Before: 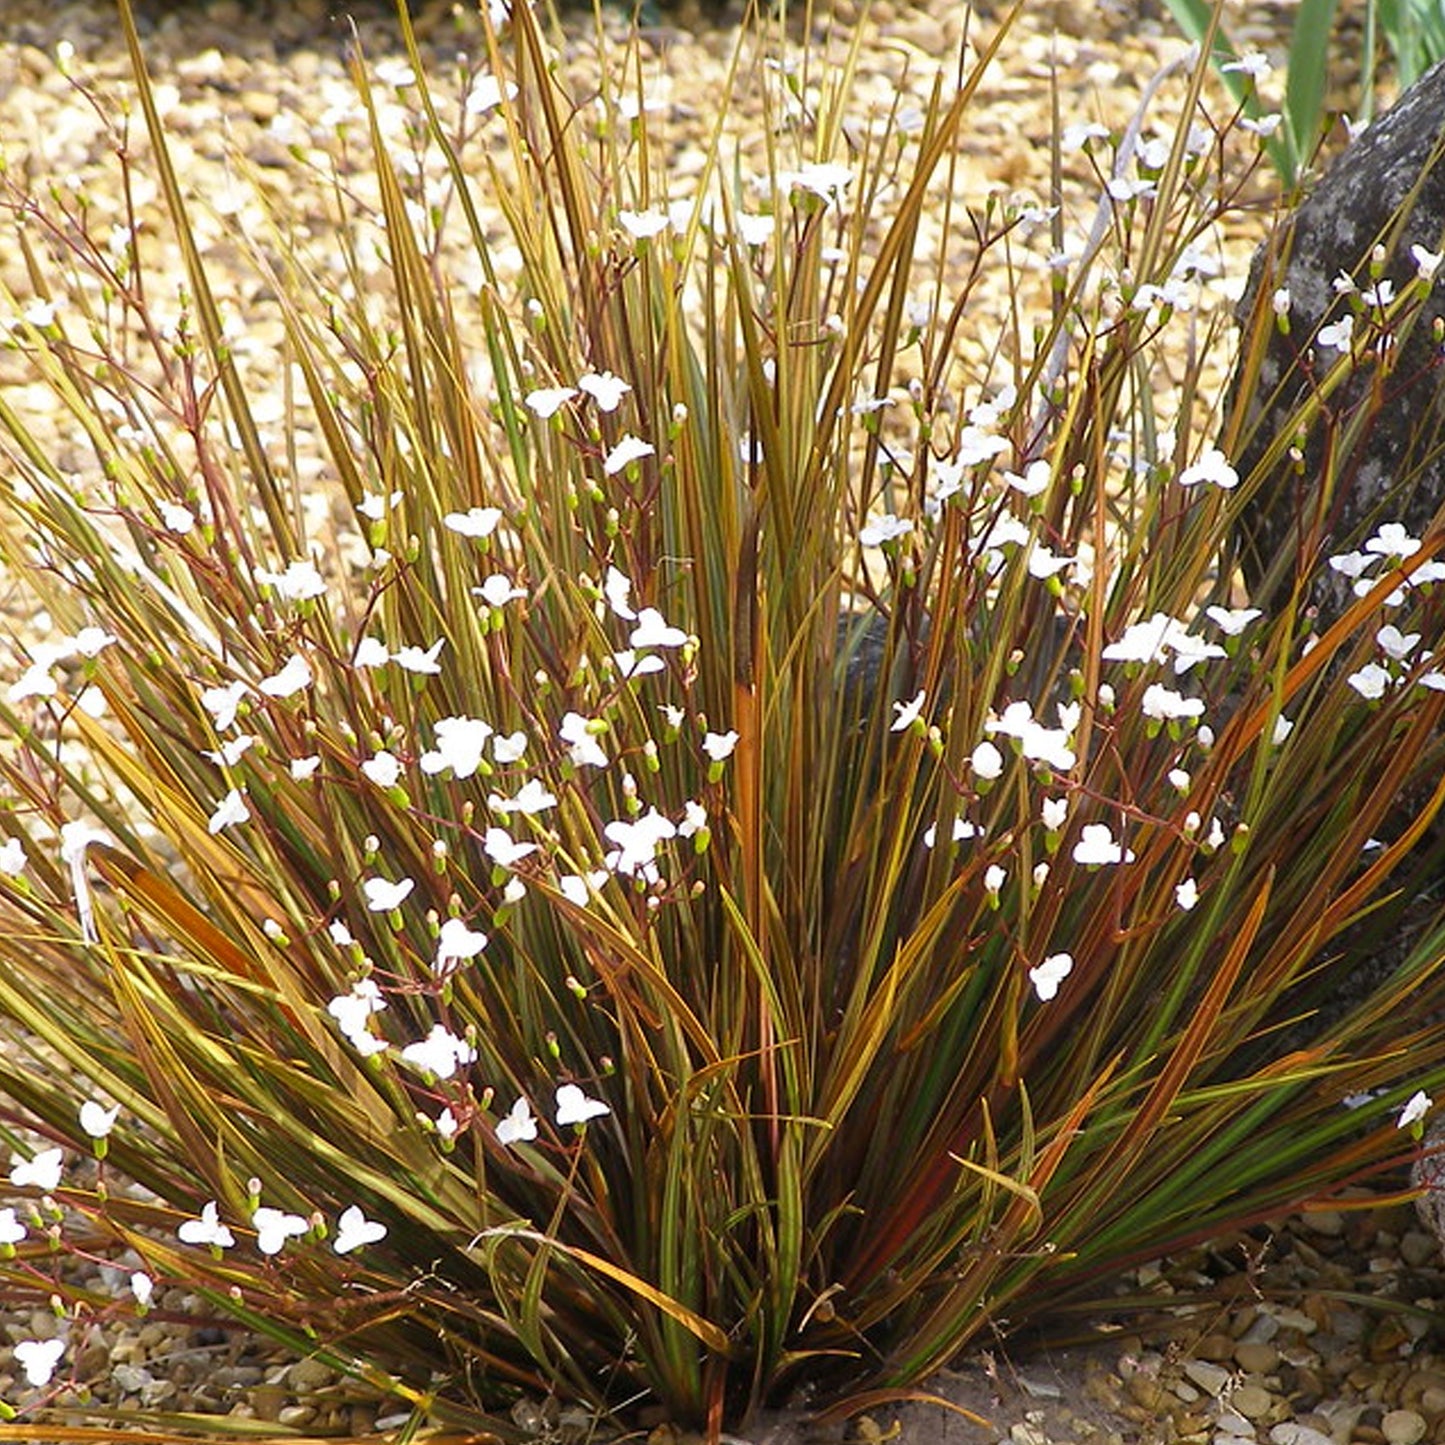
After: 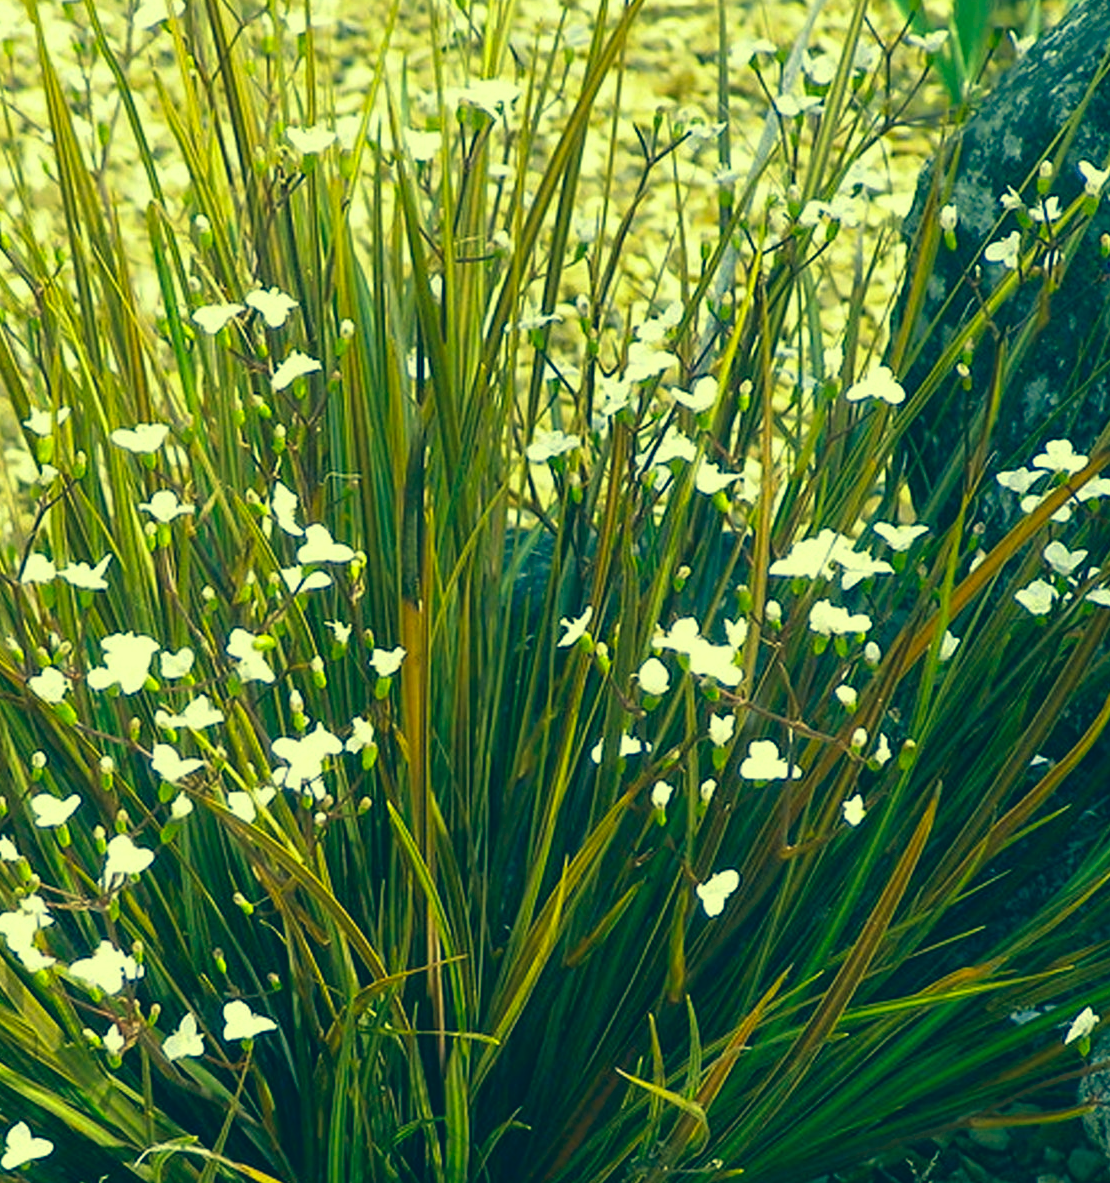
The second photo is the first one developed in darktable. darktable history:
crop: left 23.095%, top 5.827%, bottom 11.854%
color correction: highlights a* -15.58, highlights b* 40, shadows a* -40, shadows b* -26.18
